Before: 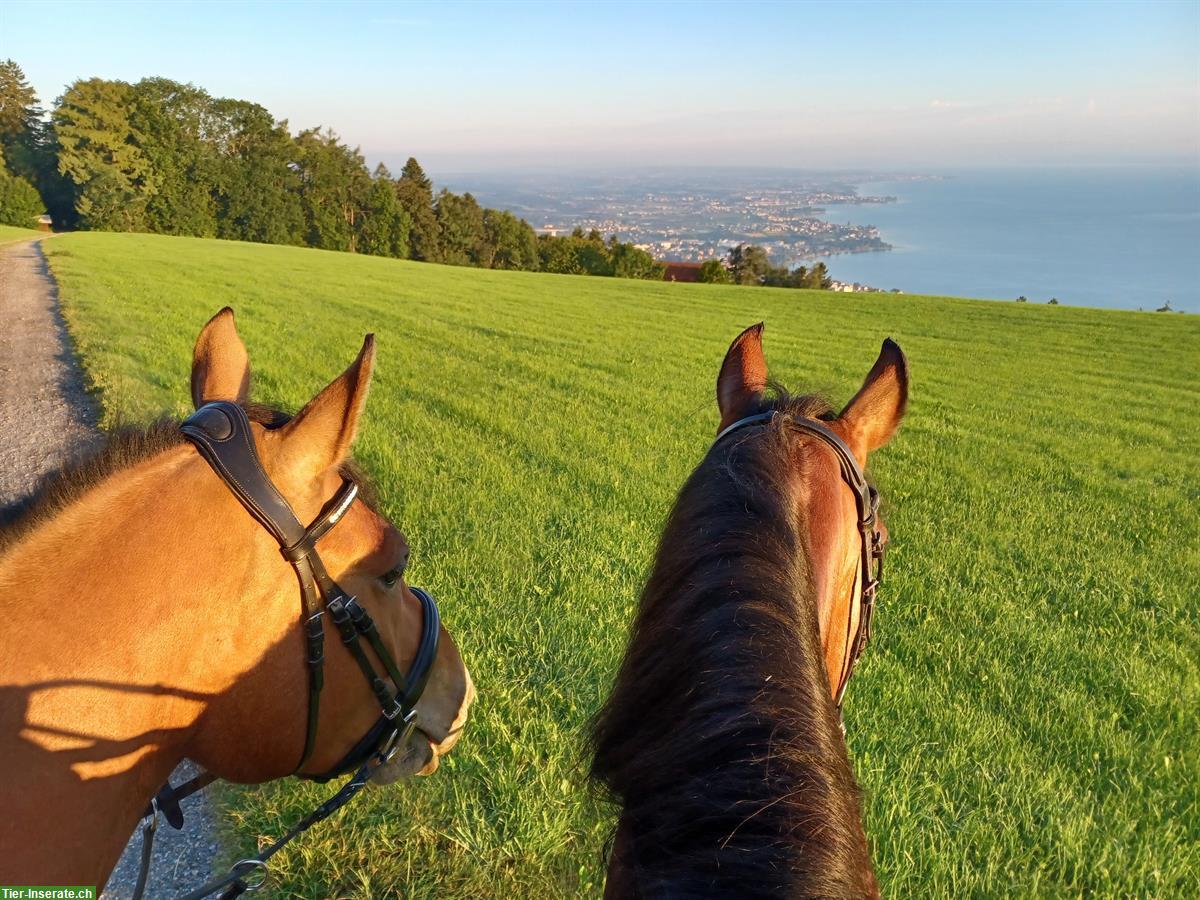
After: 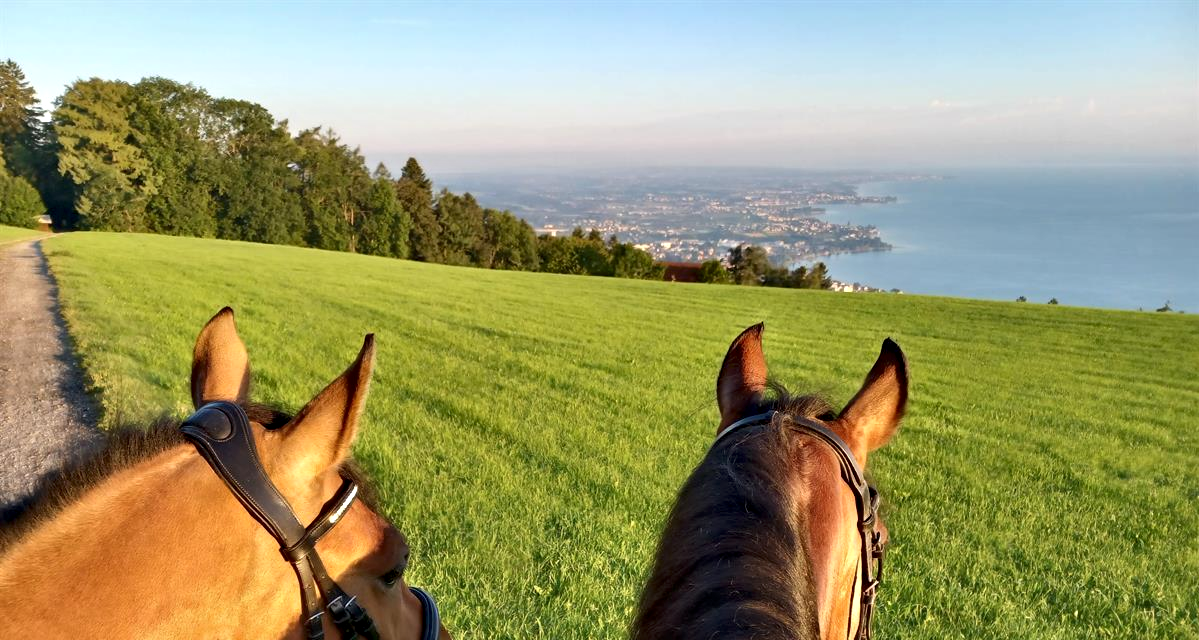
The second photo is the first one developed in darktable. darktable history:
color calibration: illuminant same as pipeline (D50), adaptation XYZ, x 0.345, y 0.357, temperature 5019.54 K
crop: right 0.001%, bottom 28.815%
contrast equalizer: y [[0.513, 0.565, 0.608, 0.562, 0.512, 0.5], [0.5 ×6], [0.5, 0.5, 0.5, 0.528, 0.598, 0.658], [0 ×6], [0 ×6]]
